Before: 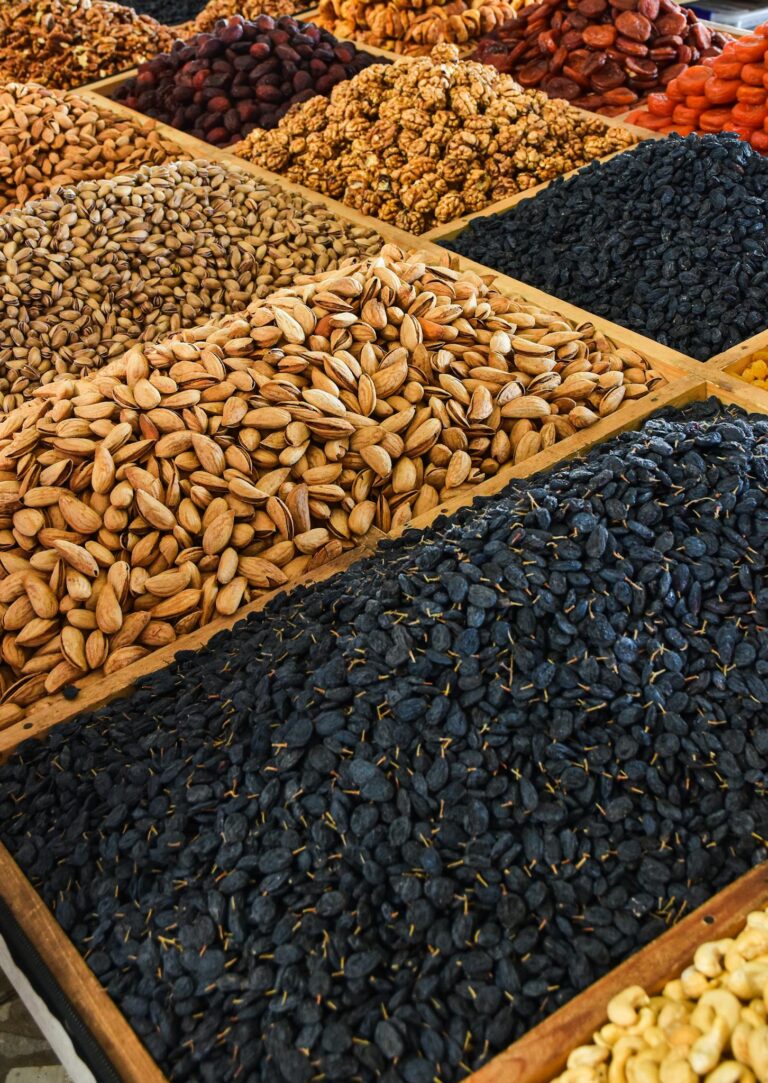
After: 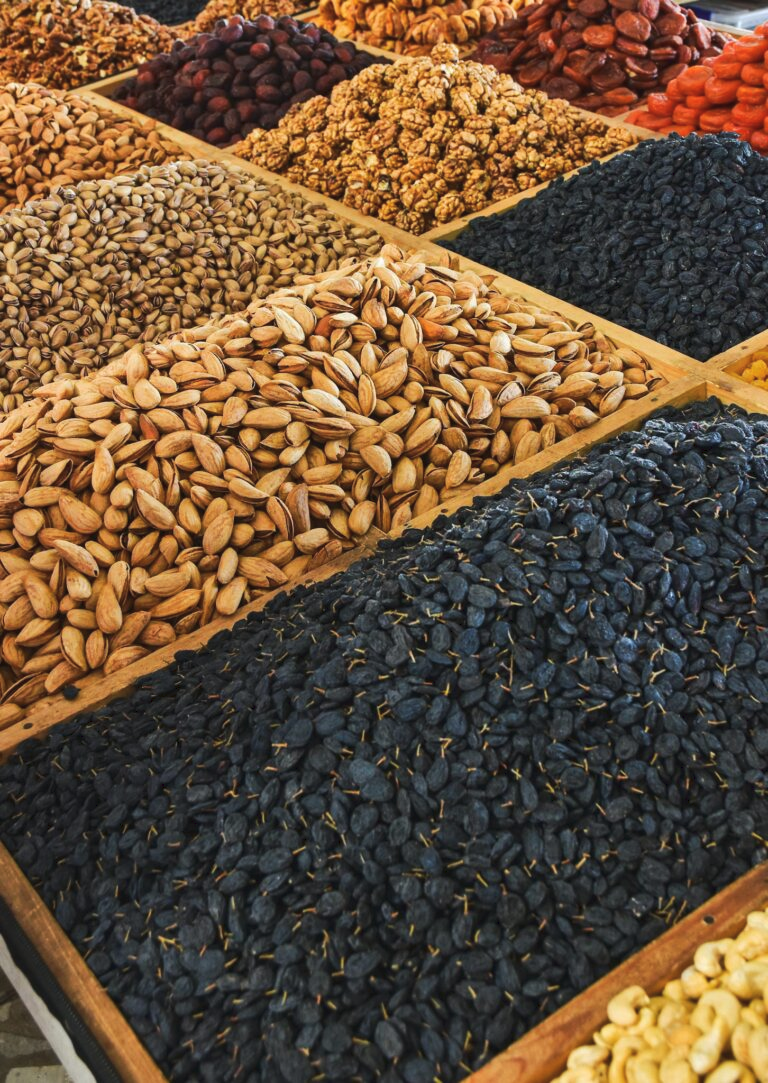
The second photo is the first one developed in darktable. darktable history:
tone curve: curves: ch0 [(0, 0) (0.003, 0.04) (0.011, 0.053) (0.025, 0.077) (0.044, 0.104) (0.069, 0.127) (0.1, 0.15) (0.136, 0.177) (0.177, 0.215) (0.224, 0.254) (0.277, 0.3) (0.335, 0.355) (0.399, 0.41) (0.468, 0.477) (0.543, 0.554) (0.623, 0.636) (0.709, 0.72) (0.801, 0.804) (0.898, 0.892) (1, 1)], preserve colors none
